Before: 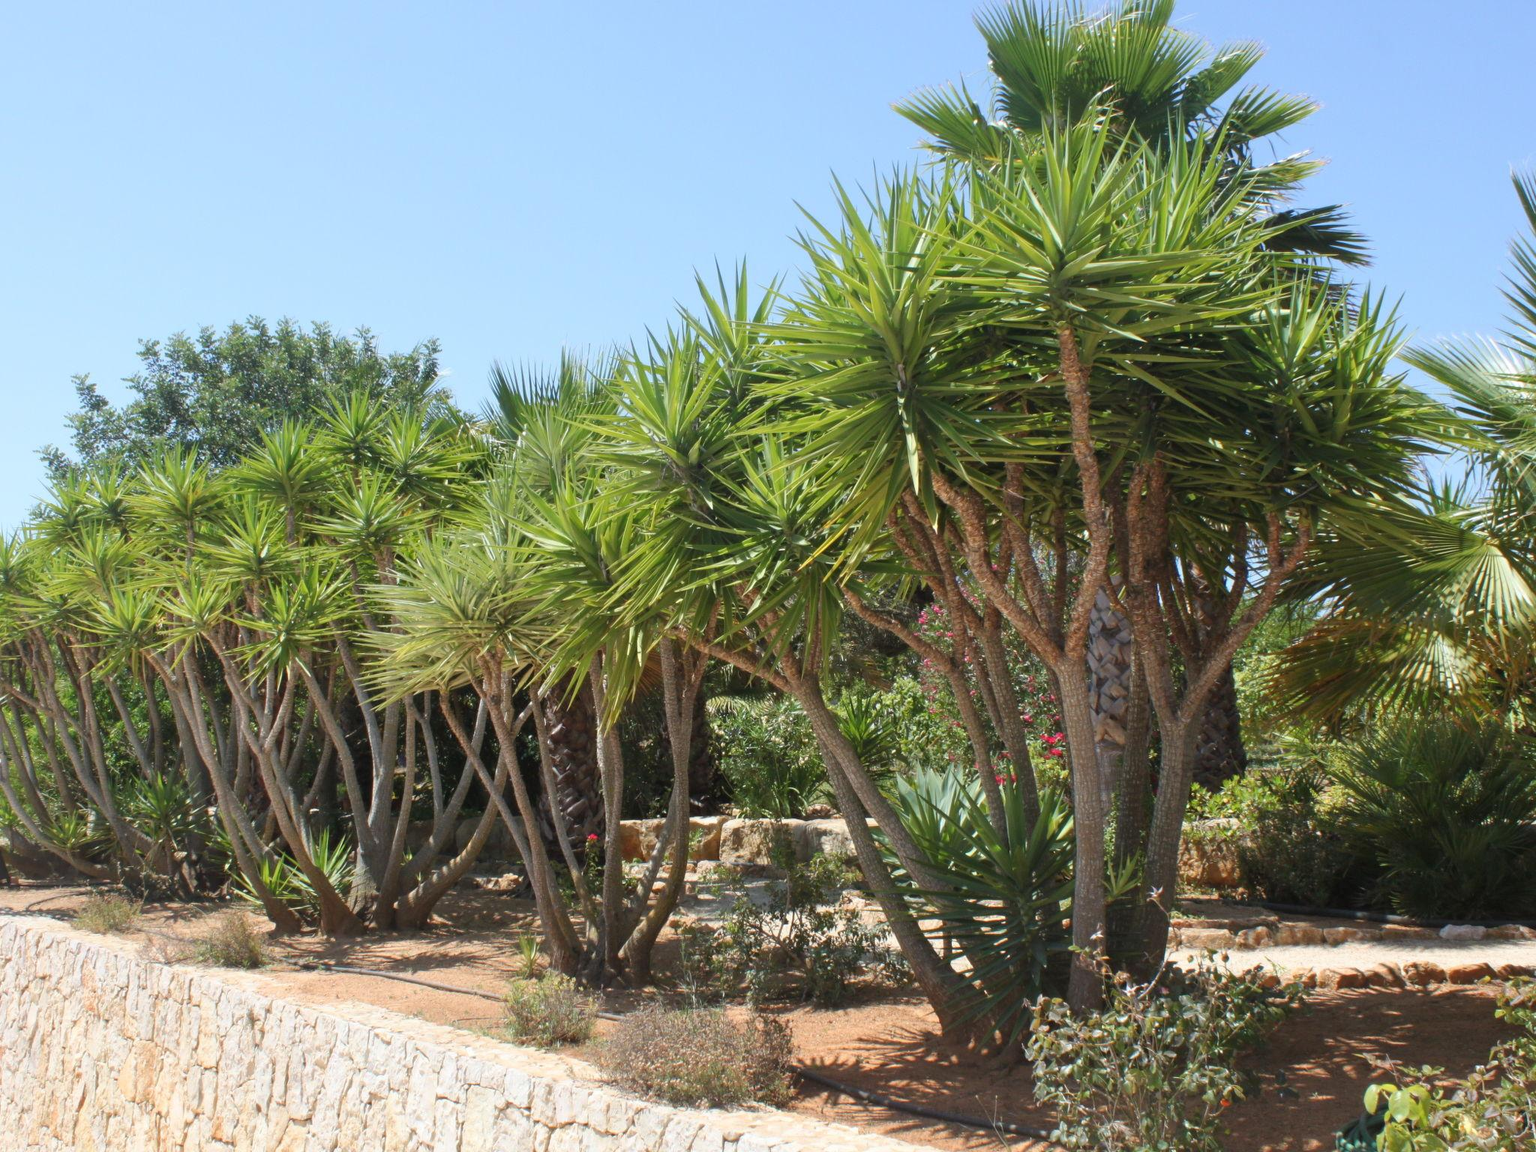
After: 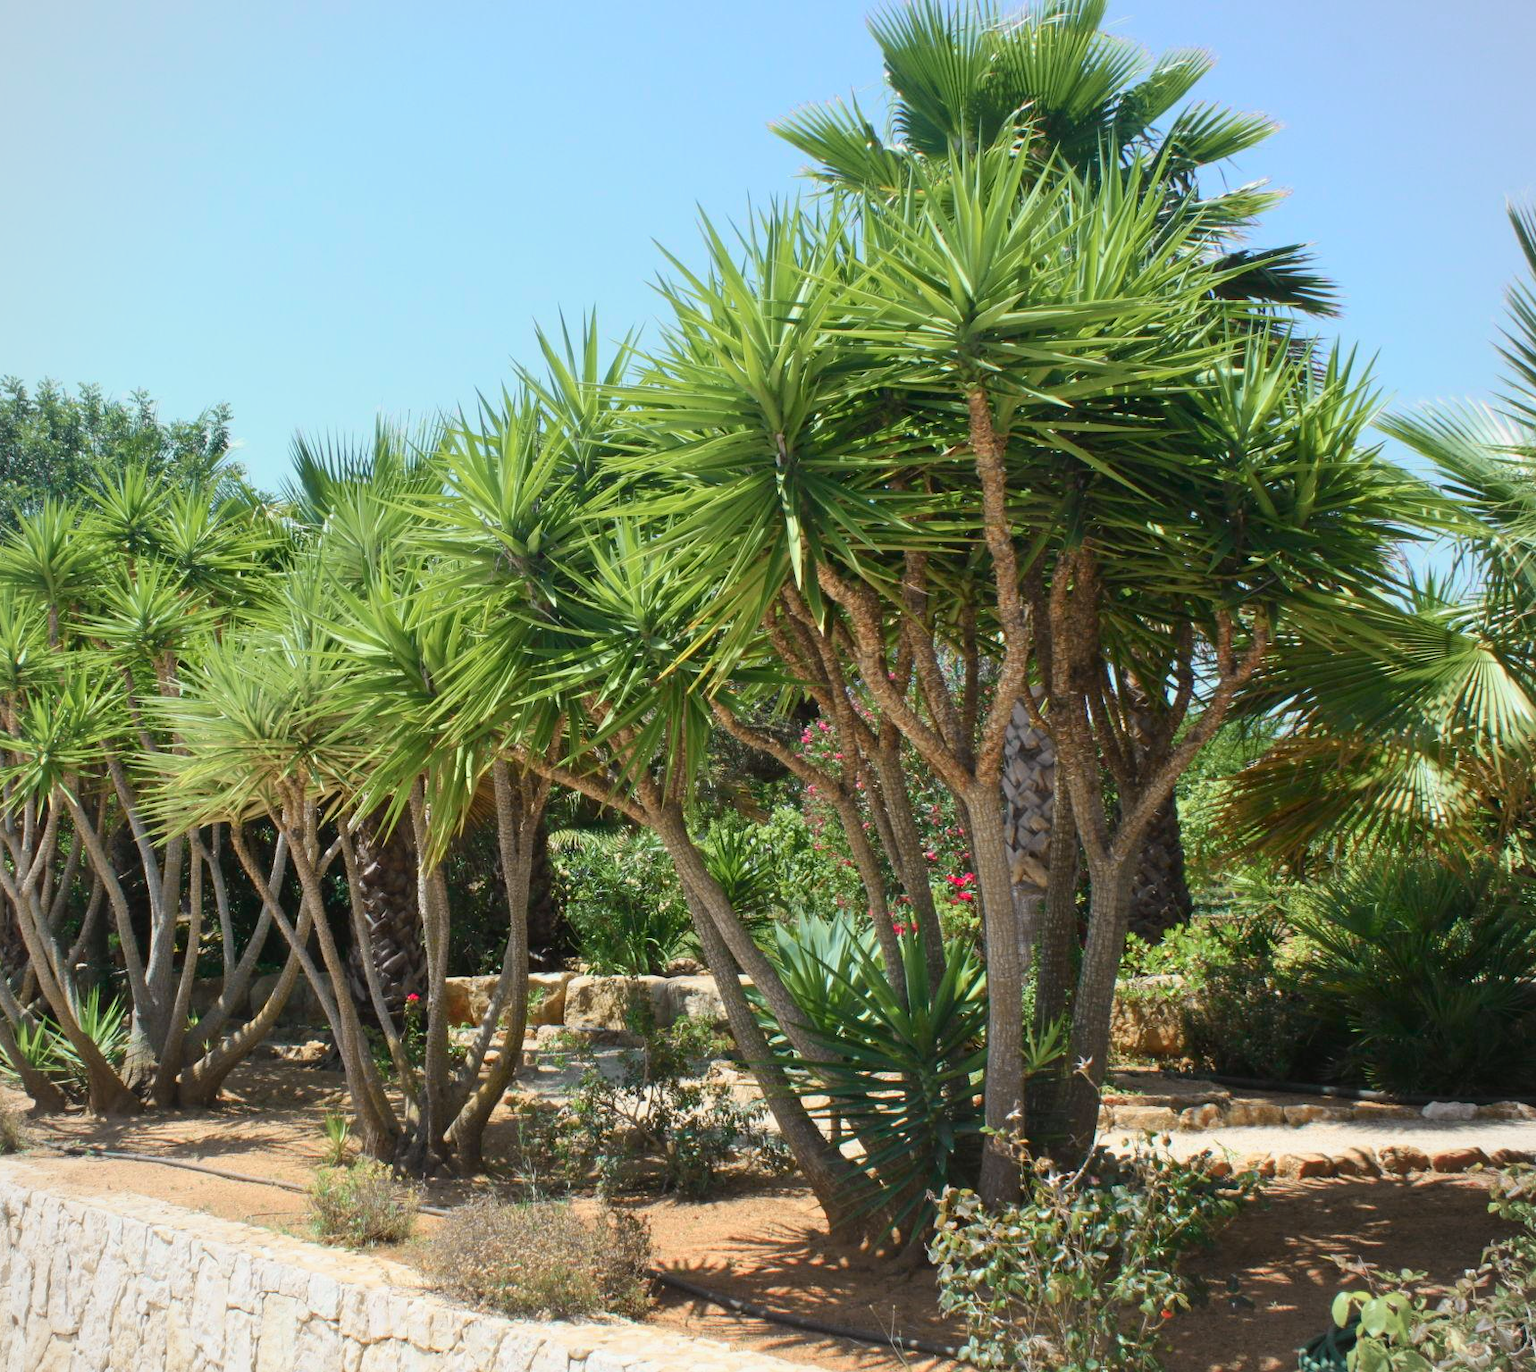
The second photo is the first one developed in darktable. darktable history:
tone curve: curves: ch0 [(0, 0.008) (0.107, 0.091) (0.283, 0.287) (0.461, 0.498) (0.64, 0.679) (0.822, 0.841) (0.998, 0.978)]; ch1 [(0, 0) (0.316, 0.349) (0.466, 0.442) (0.502, 0.5) (0.527, 0.519) (0.561, 0.553) (0.608, 0.629) (0.669, 0.704) (0.859, 0.899) (1, 1)]; ch2 [(0, 0) (0.33, 0.301) (0.421, 0.443) (0.473, 0.498) (0.502, 0.504) (0.522, 0.525) (0.592, 0.61) (0.705, 0.7) (1, 1)], color space Lab, independent channels, preserve colors none
crop: left 16.021%
vignetting: fall-off start 91.67%, brightness -0.152
